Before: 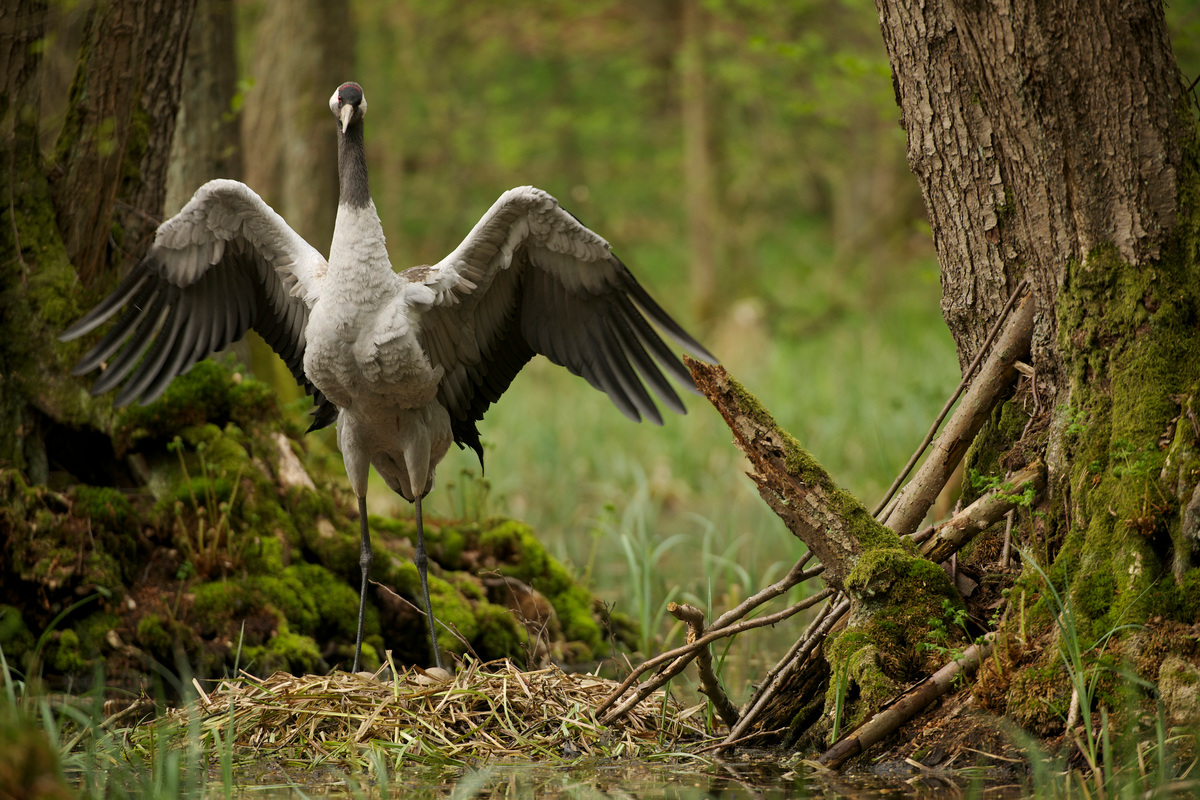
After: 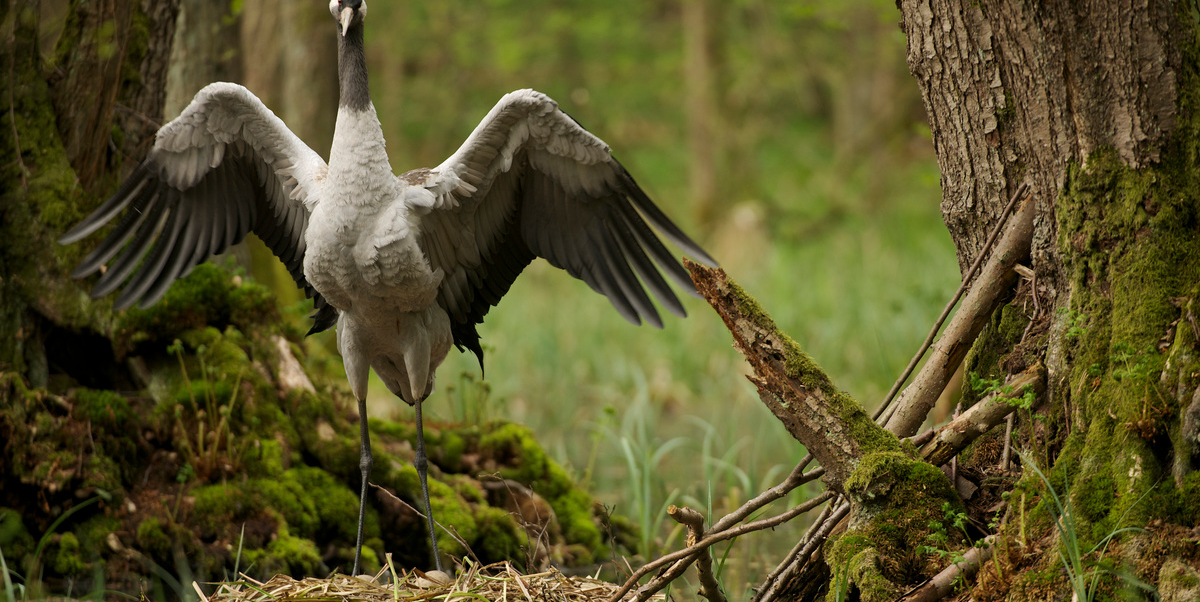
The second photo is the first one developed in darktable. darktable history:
crop and rotate: top 12.168%, bottom 12.559%
